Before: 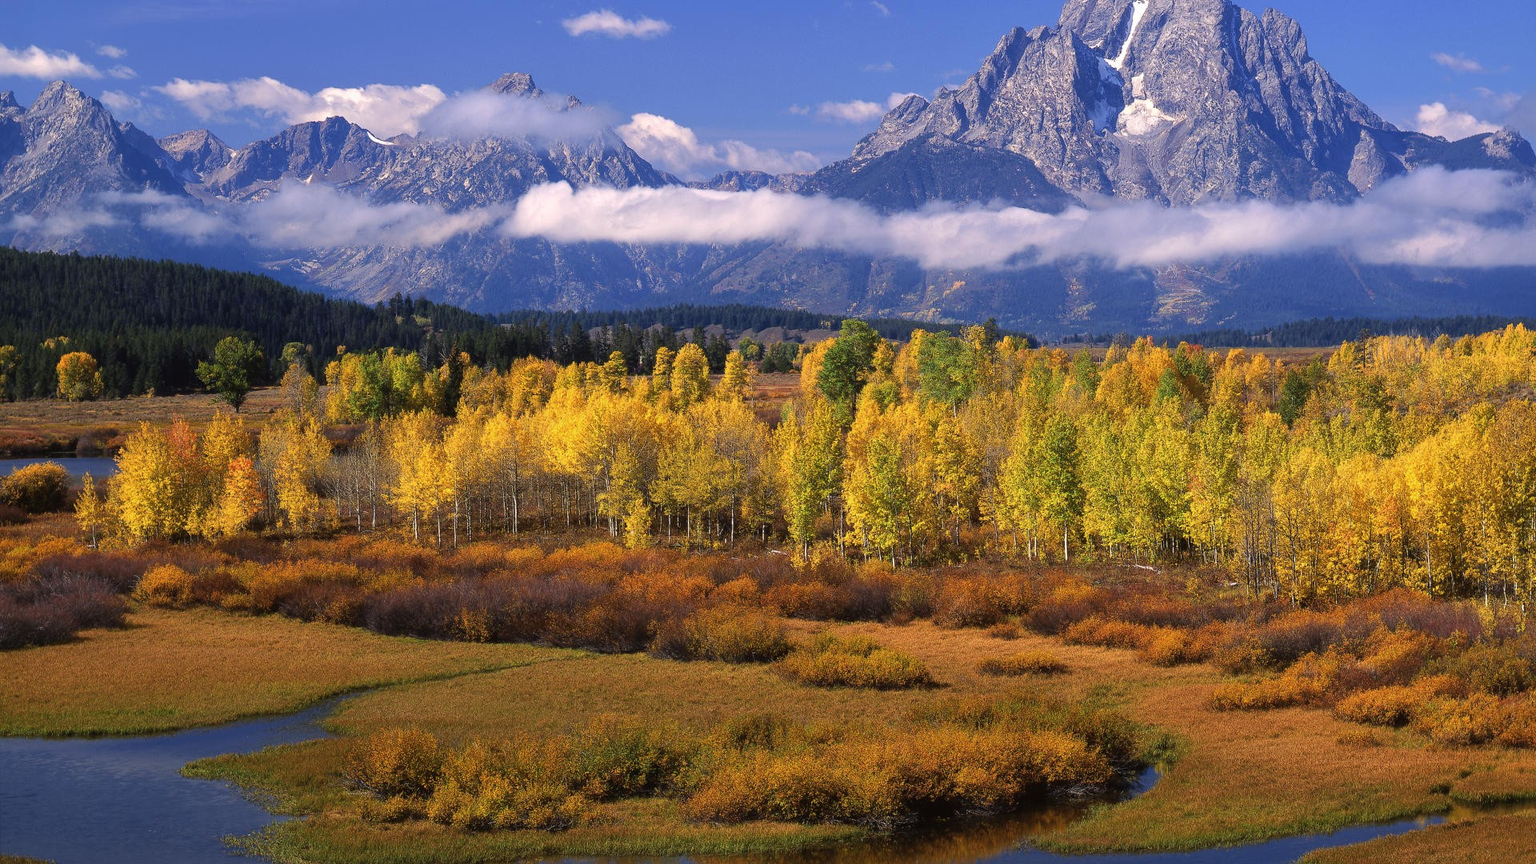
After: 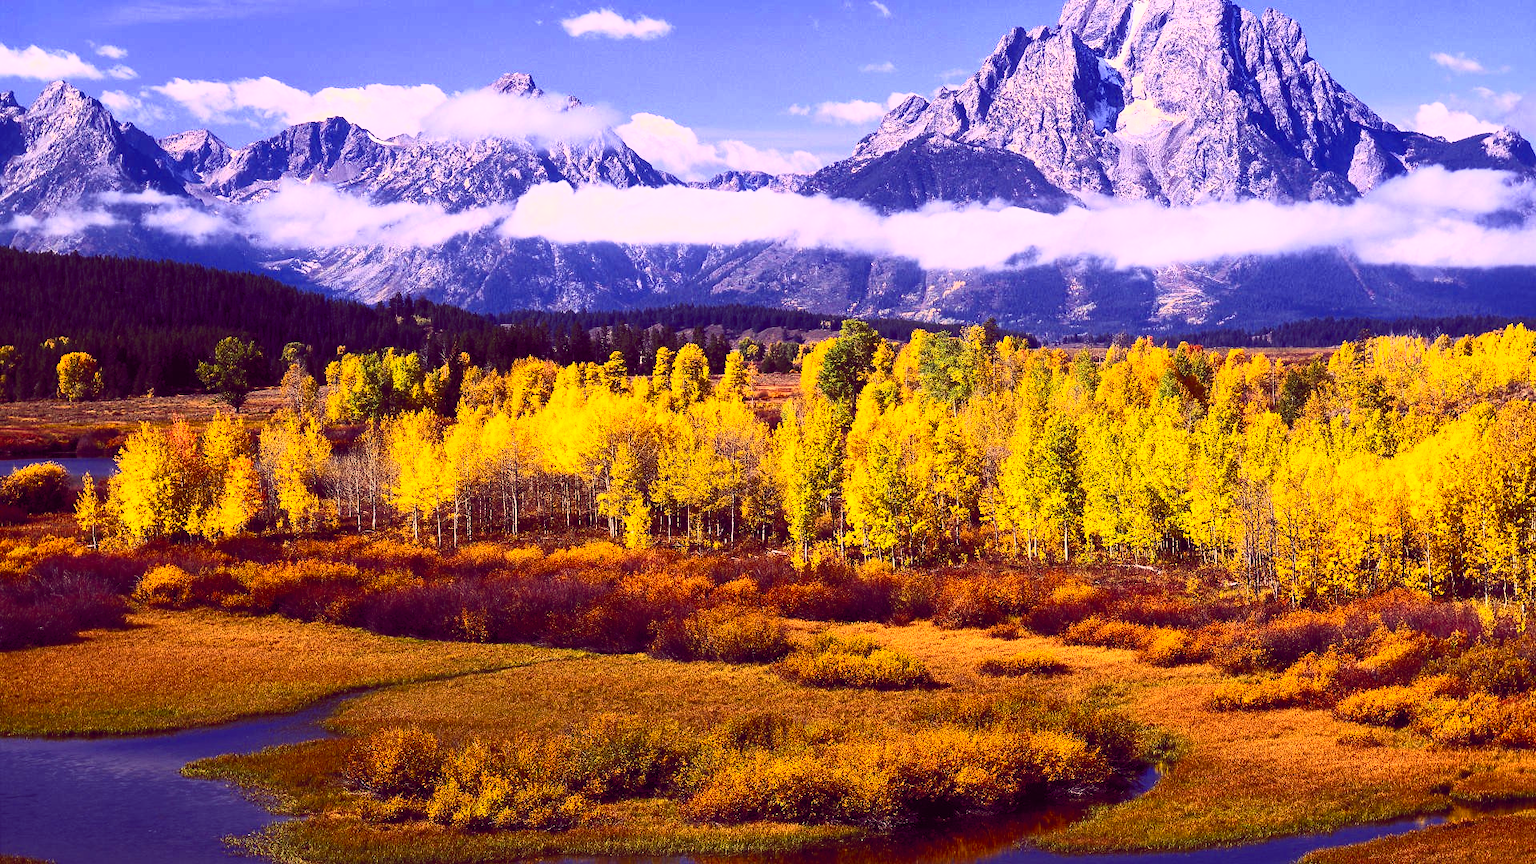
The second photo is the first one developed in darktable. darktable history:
color balance rgb: shadows lift › chroma 6.43%, shadows lift › hue 305.74°, highlights gain › chroma 2.43%, highlights gain › hue 35.74°, global offset › chroma 0.28%, global offset › hue 320.29°, linear chroma grading › global chroma 5.5%, perceptual saturation grading › global saturation 30%, contrast 5.15%
contrast brightness saturation: contrast 0.62, brightness 0.34, saturation 0.14
